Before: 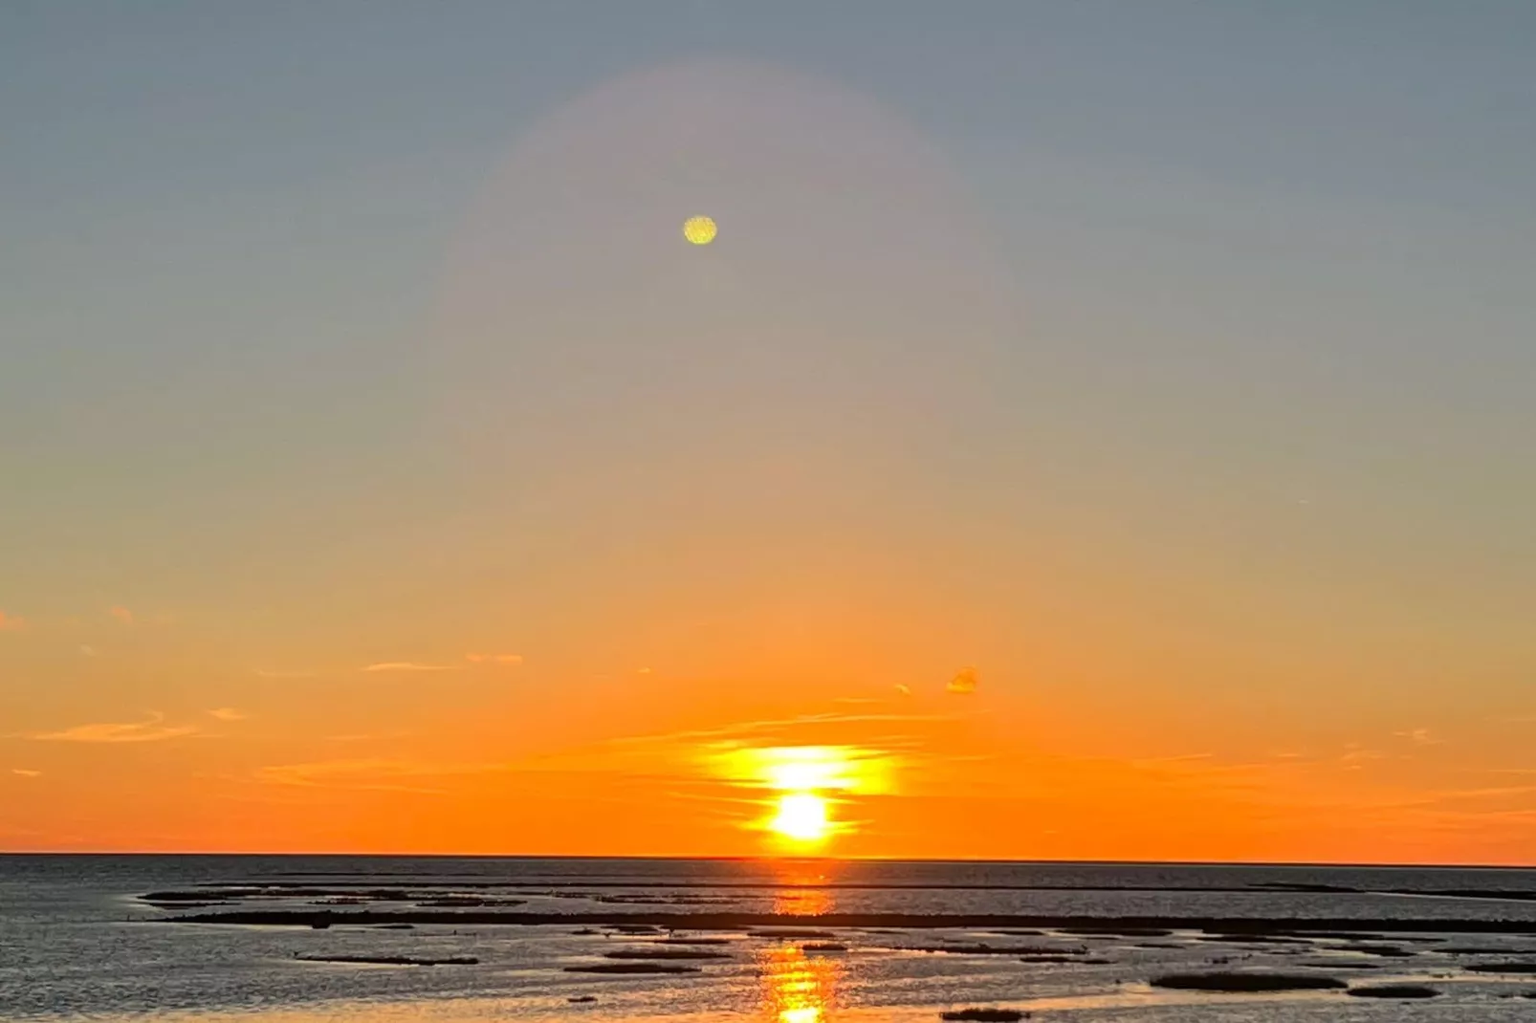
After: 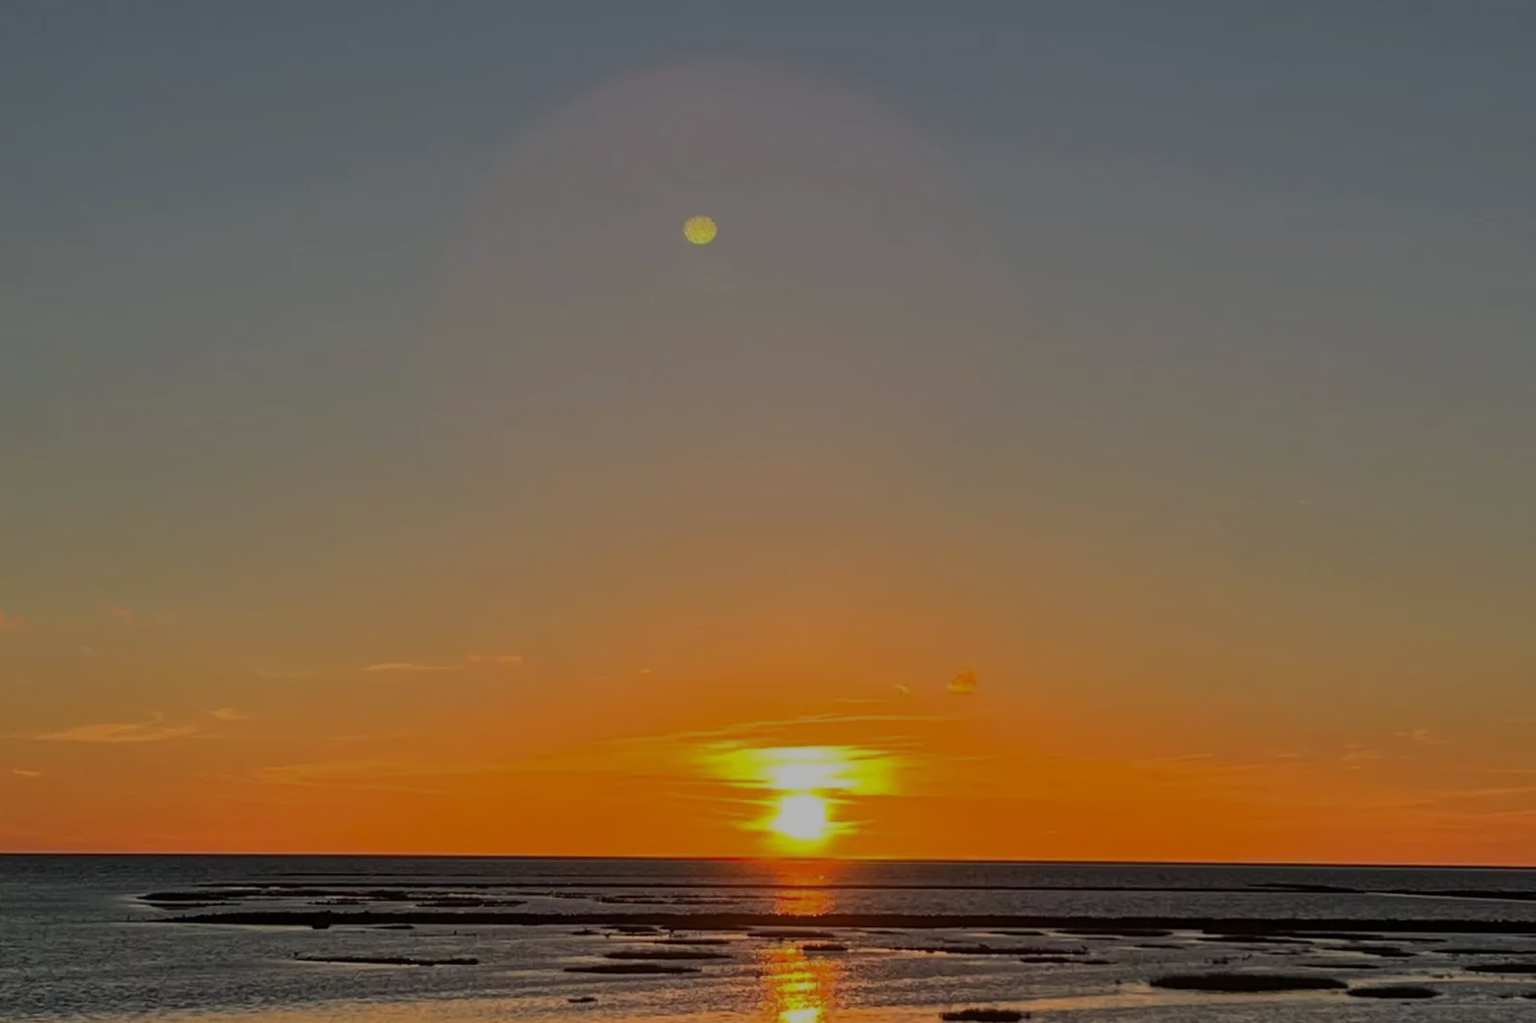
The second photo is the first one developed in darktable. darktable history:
color balance: on, module defaults
exposure: exposure -0.492 EV
